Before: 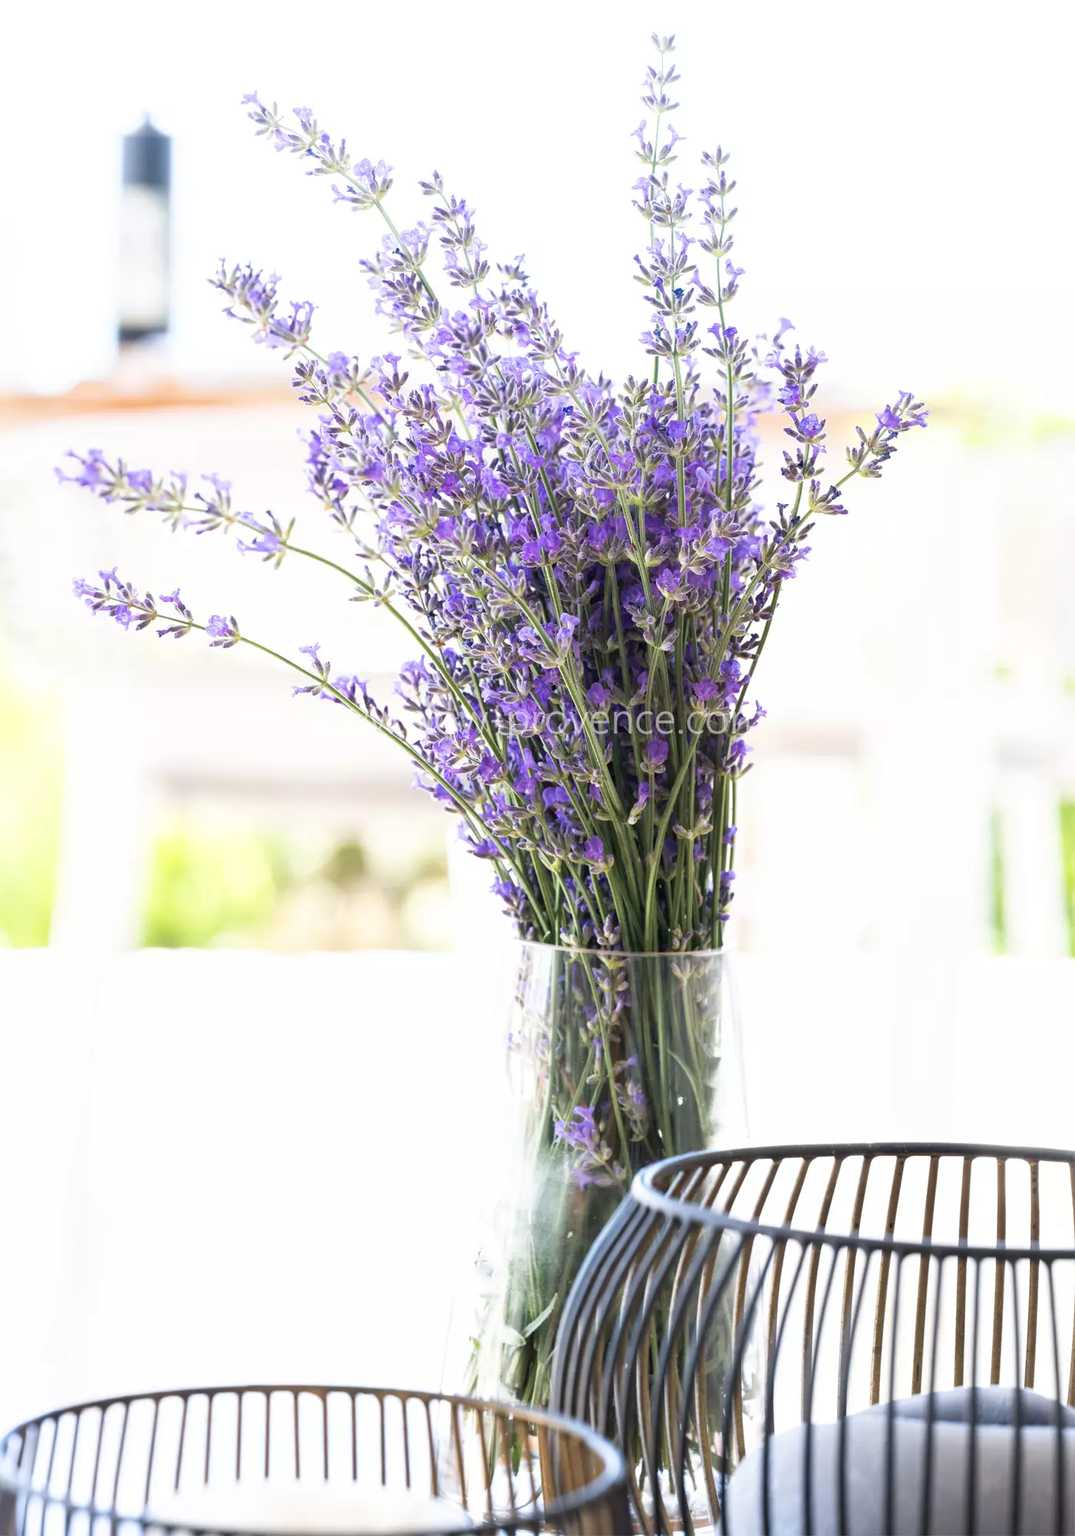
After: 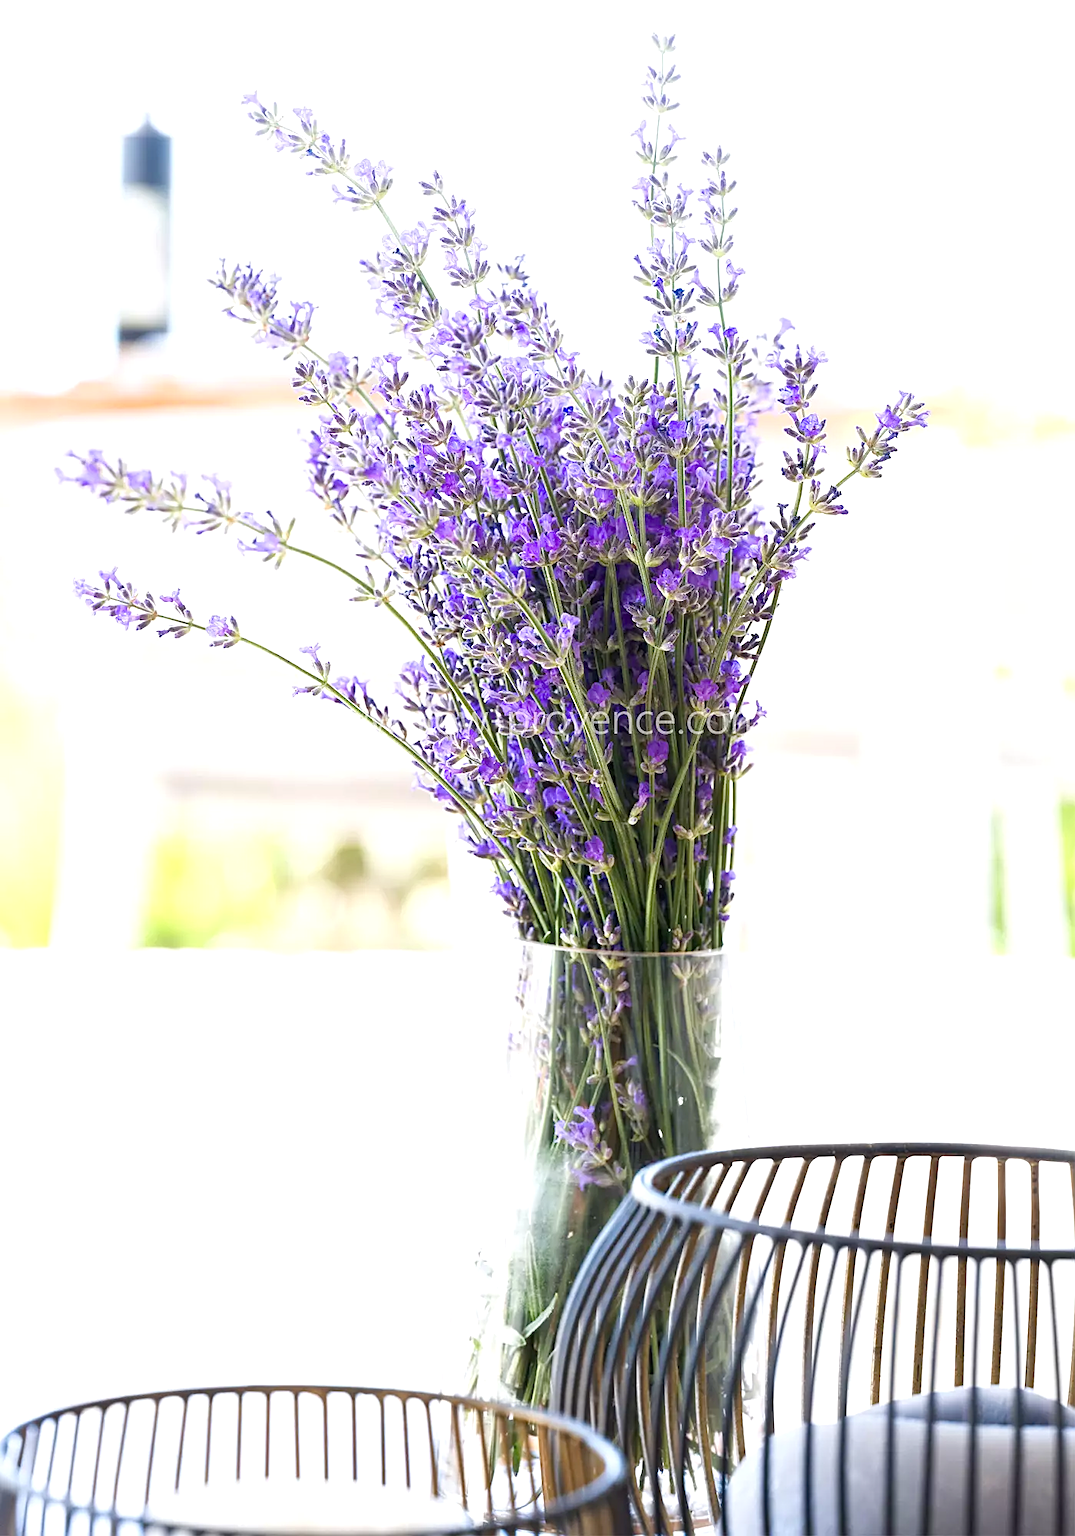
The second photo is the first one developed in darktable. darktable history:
color balance rgb: linear chroma grading › shadows 32%, linear chroma grading › global chroma -2%, linear chroma grading › mid-tones 4%, perceptual saturation grading › global saturation -2%, perceptual saturation grading › highlights -8%, perceptual saturation grading › mid-tones 8%, perceptual saturation grading › shadows 4%, perceptual brilliance grading › highlights 8%, perceptual brilliance grading › mid-tones 4%, perceptual brilliance grading › shadows 2%, global vibrance 16%, saturation formula JzAzBz (2021)
sharpen: on, module defaults
